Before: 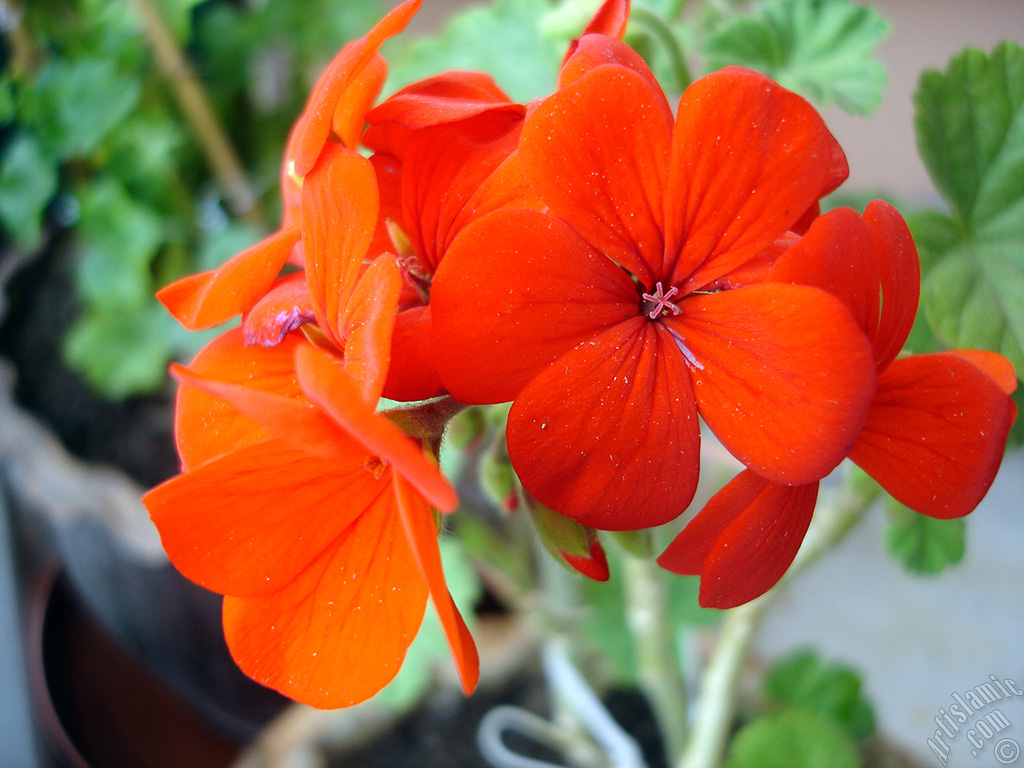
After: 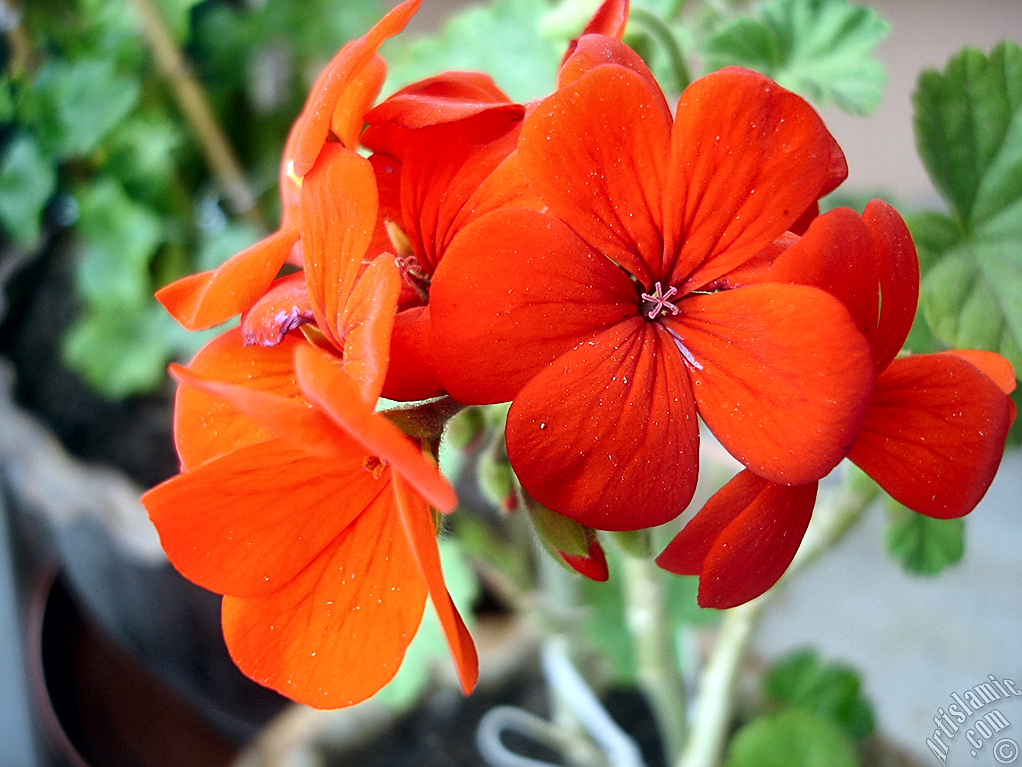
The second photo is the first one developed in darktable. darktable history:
sharpen: on, module defaults
haze removal: strength -0.1, adaptive false
local contrast: mode bilateral grid, contrast 20, coarseness 50, detail 159%, midtone range 0.2
crop and rotate: left 0.126%
